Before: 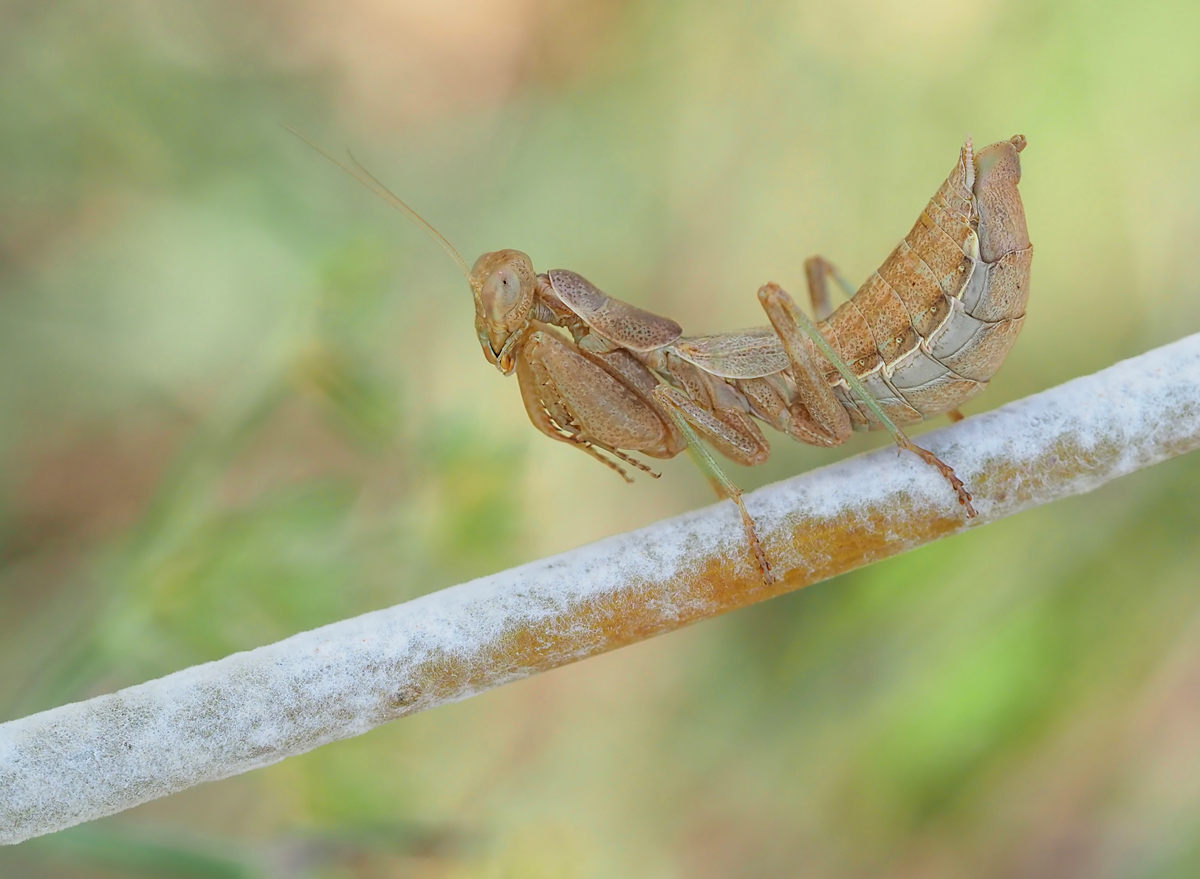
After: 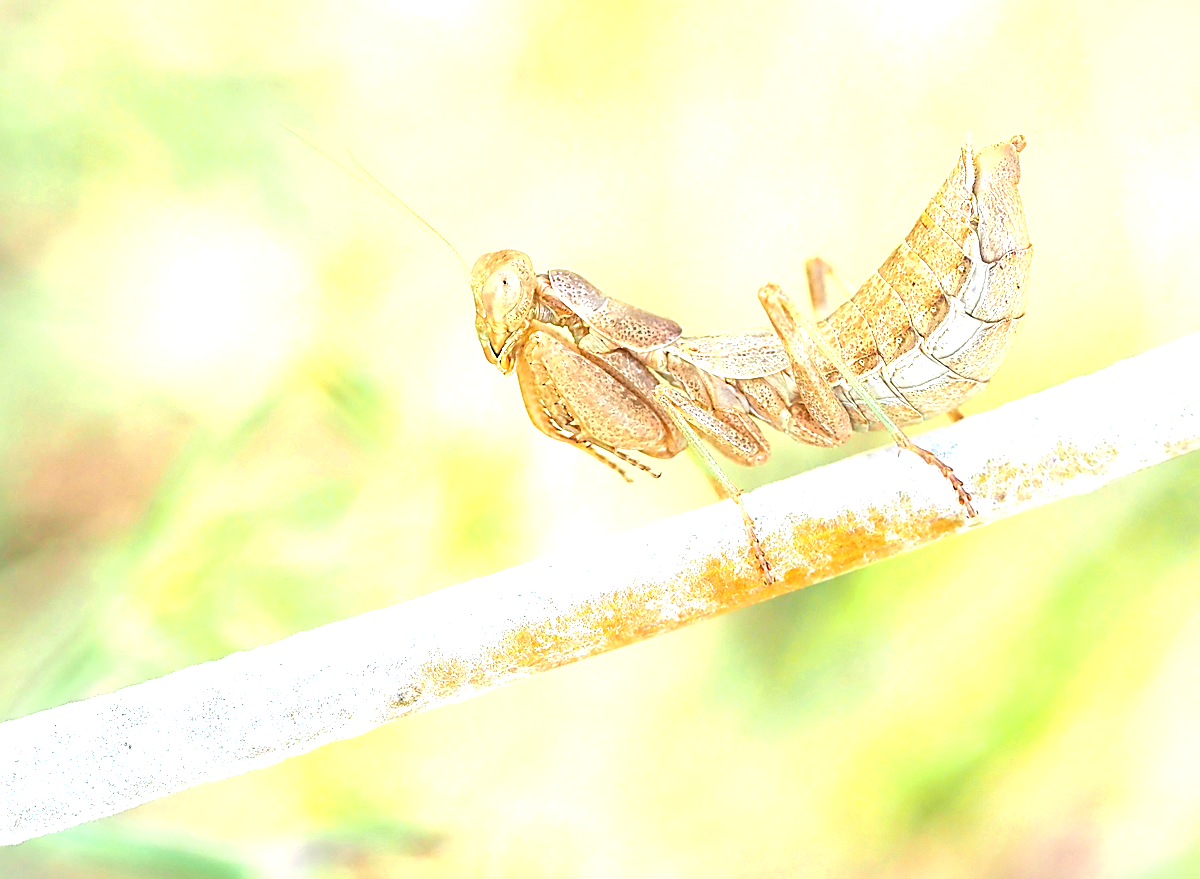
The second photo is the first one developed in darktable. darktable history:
color balance rgb: global vibrance 20%
tone equalizer: on, module defaults
sharpen: on, module defaults
exposure: black level correction 0, exposure 1.741 EV, compensate exposure bias true, compensate highlight preservation false
local contrast: highlights 100%, shadows 100%, detail 120%, midtone range 0.2
